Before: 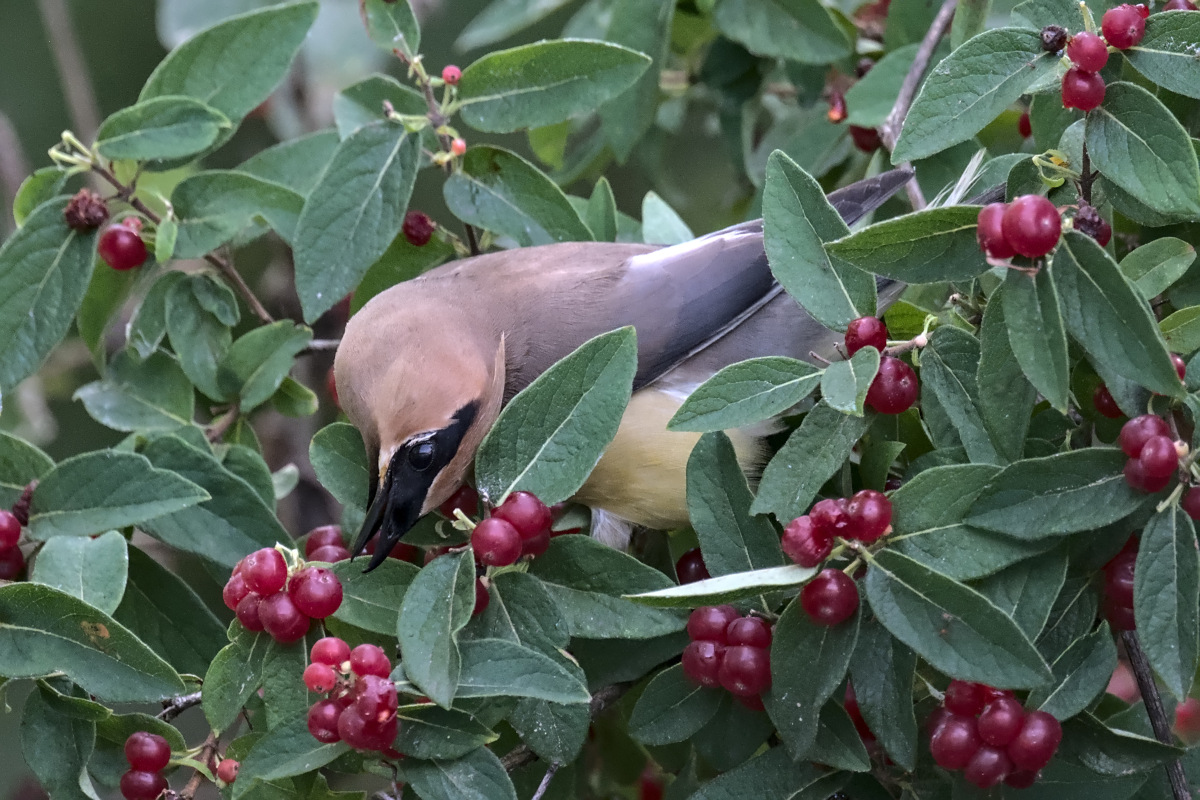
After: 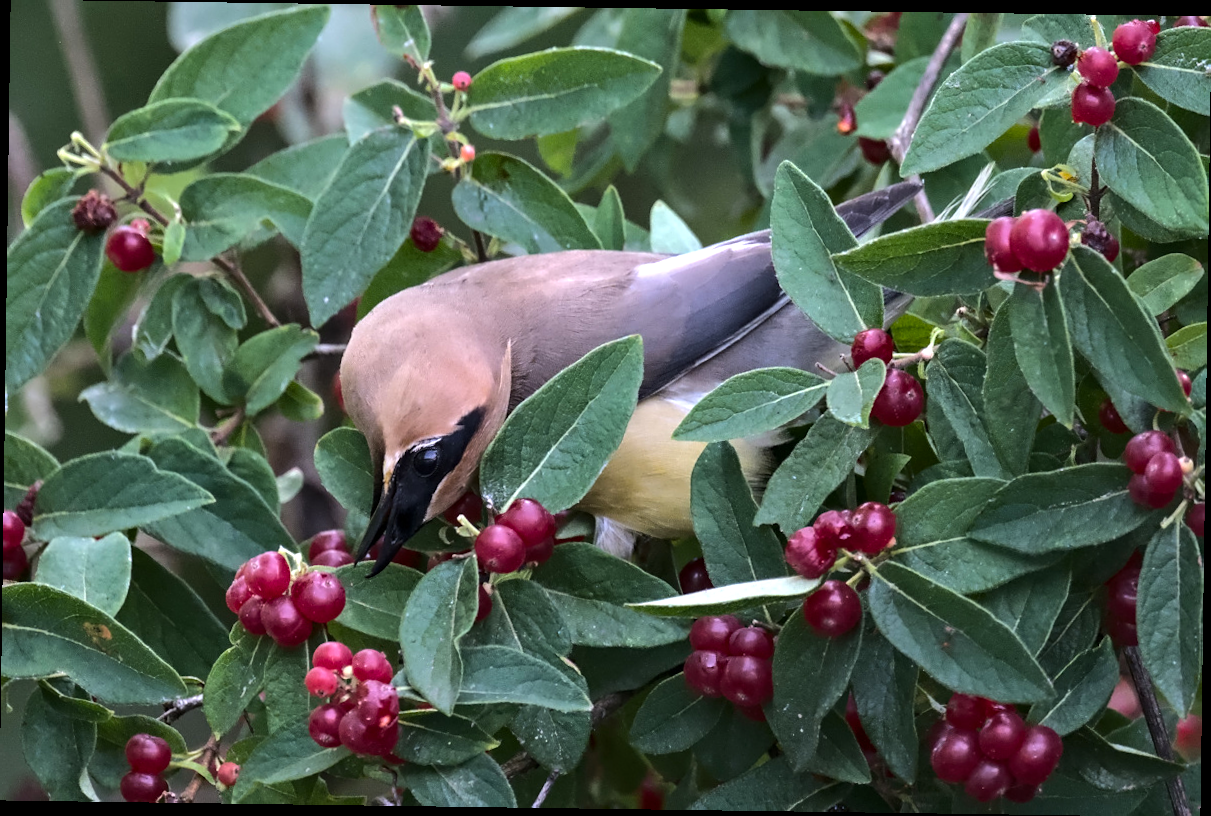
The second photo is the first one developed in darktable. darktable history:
rotate and perspective: rotation 0.8°, automatic cropping off
color balance rgb: perceptual saturation grading › global saturation 10%, global vibrance 20%
tone equalizer: -8 EV -0.417 EV, -7 EV -0.389 EV, -6 EV -0.333 EV, -5 EV -0.222 EV, -3 EV 0.222 EV, -2 EV 0.333 EV, -1 EV 0.389 EV, +0 EV 0.417 EV, edges refinement/feathering 500, mask exposure compensation -1.57 EV, preserve details no
